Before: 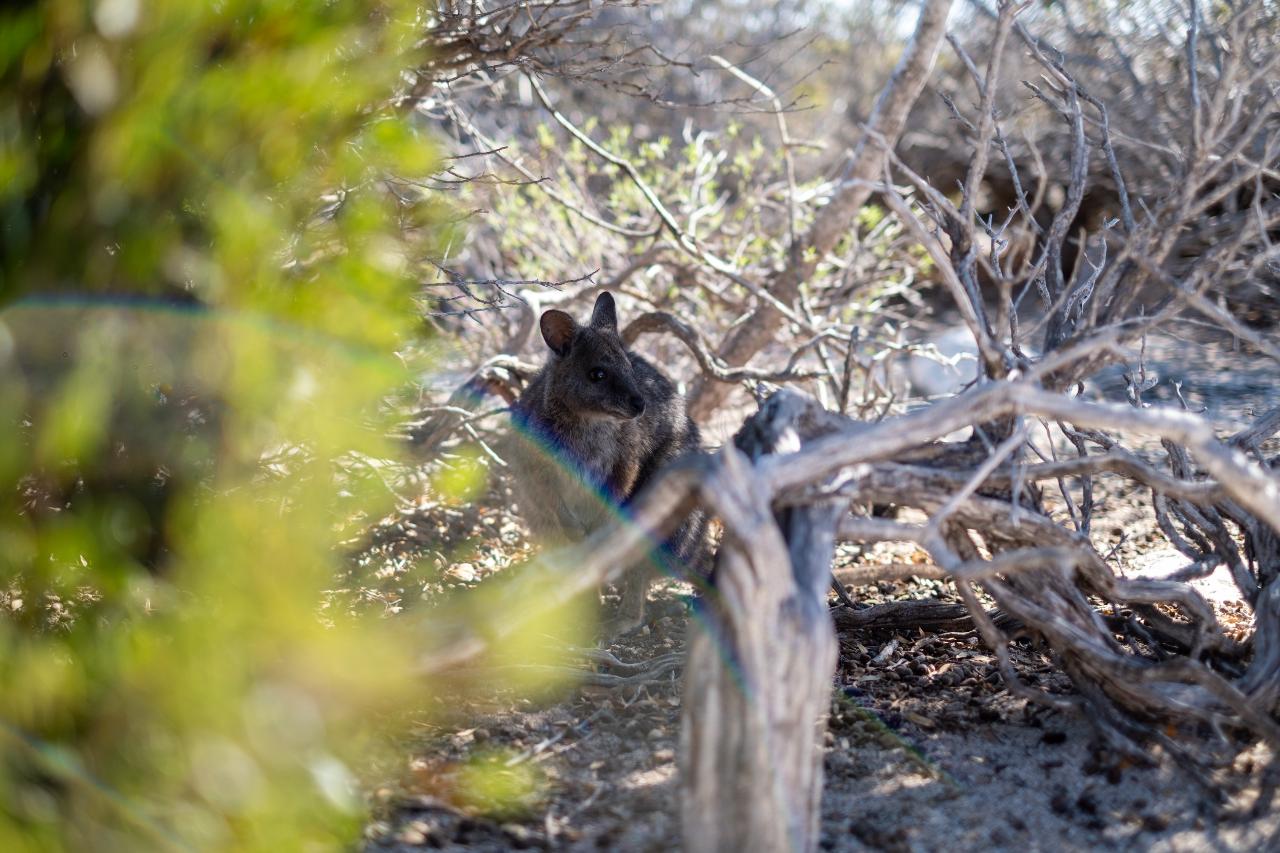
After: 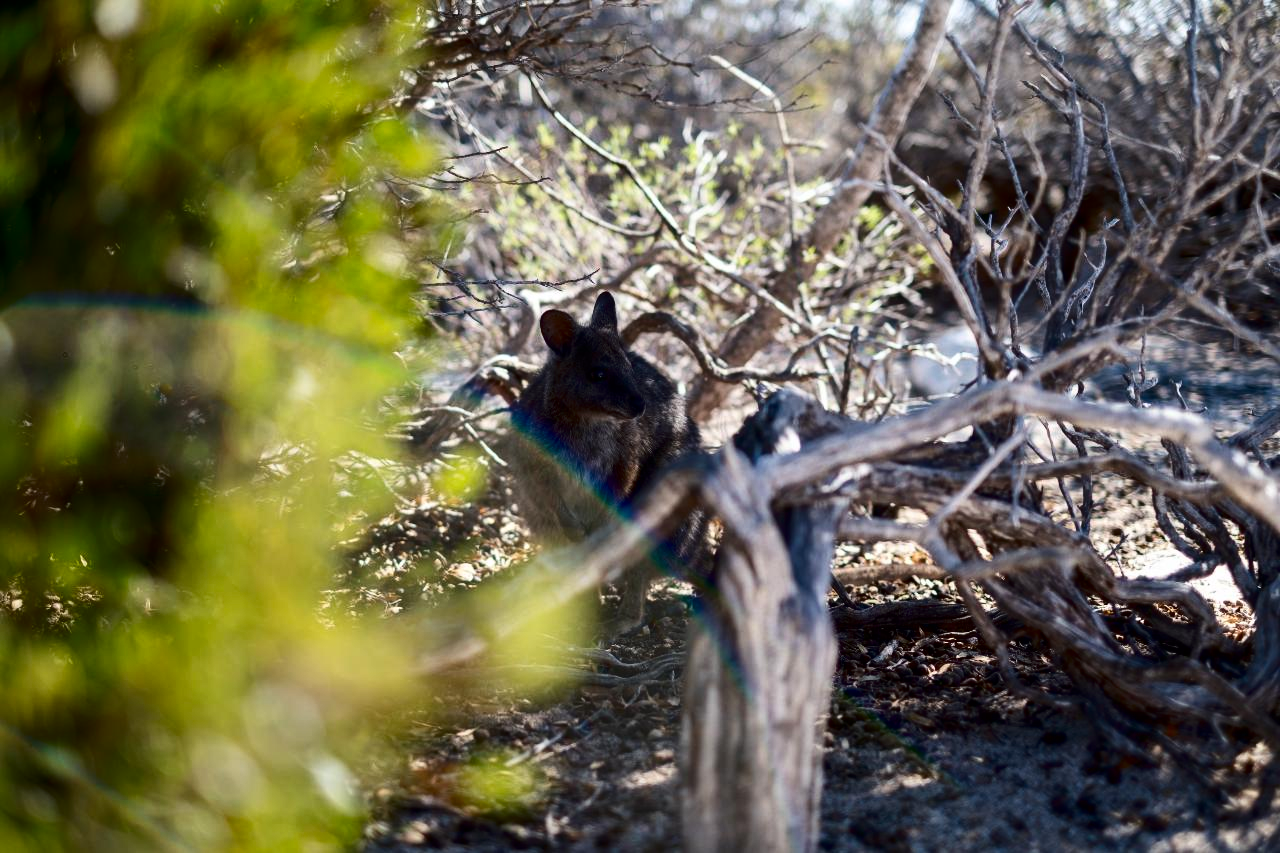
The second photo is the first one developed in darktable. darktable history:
contrast brightness saturation: contrast 0.186, brightness -0.242, saturation 0.106
